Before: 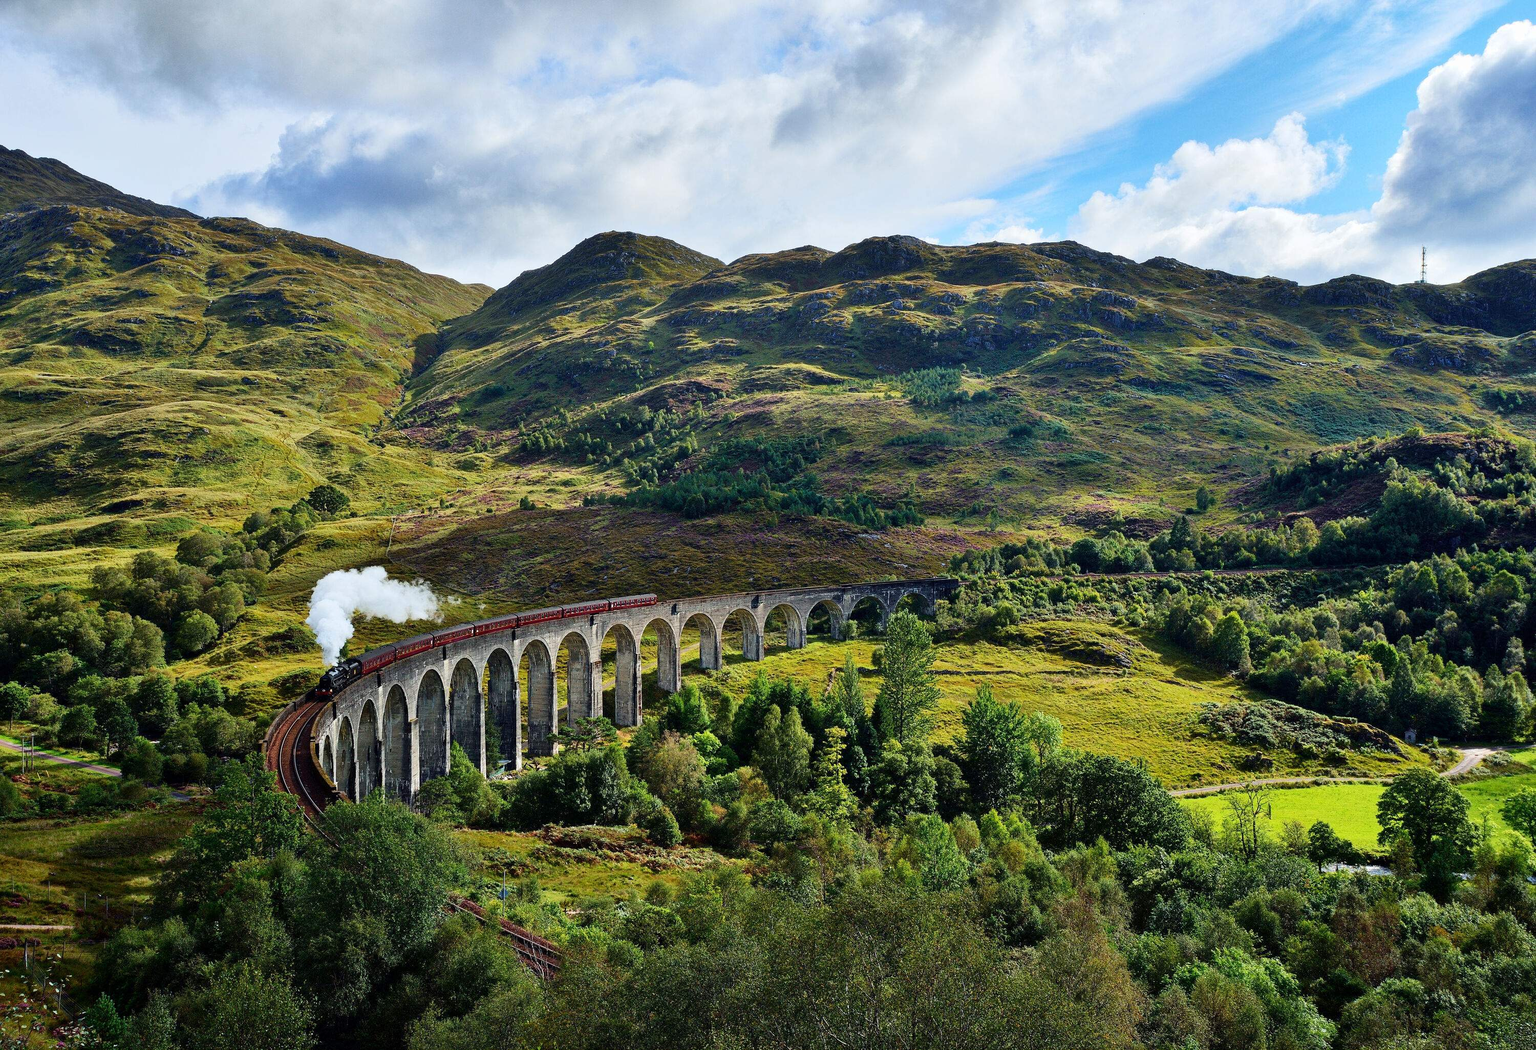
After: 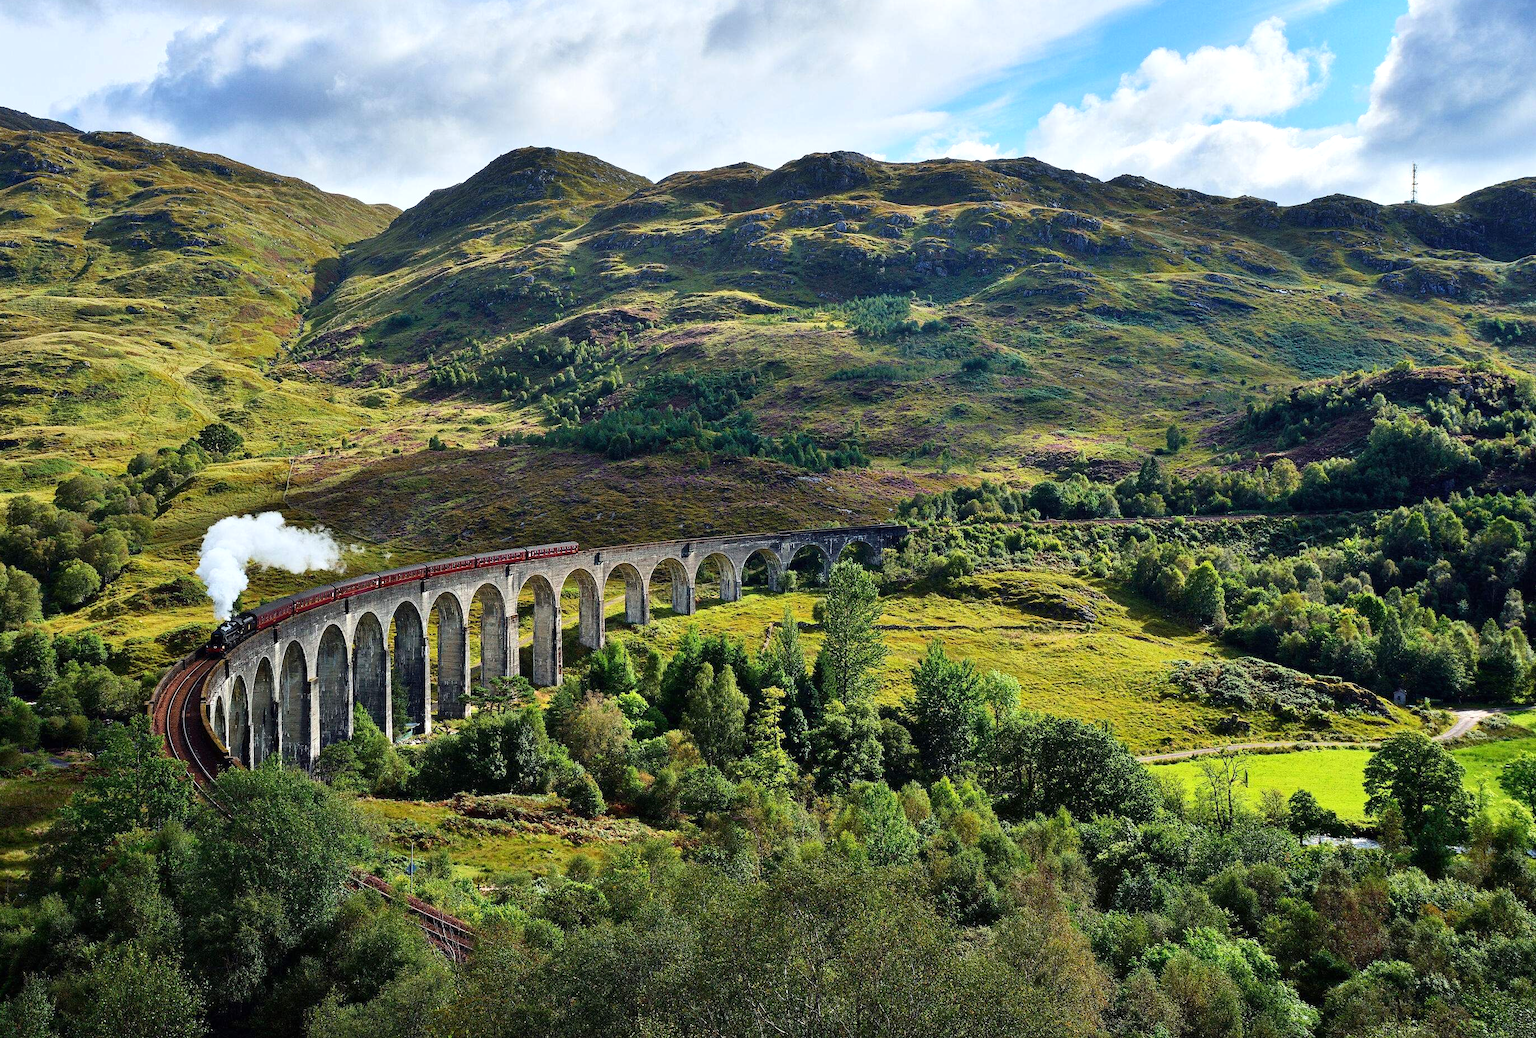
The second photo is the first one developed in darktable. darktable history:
crop and rotate: left 8.262%, top 9.226%
exposure: black level correction 0, exposure 0.2 EV, compensate exposure bias true, compensate highlight preservation false
